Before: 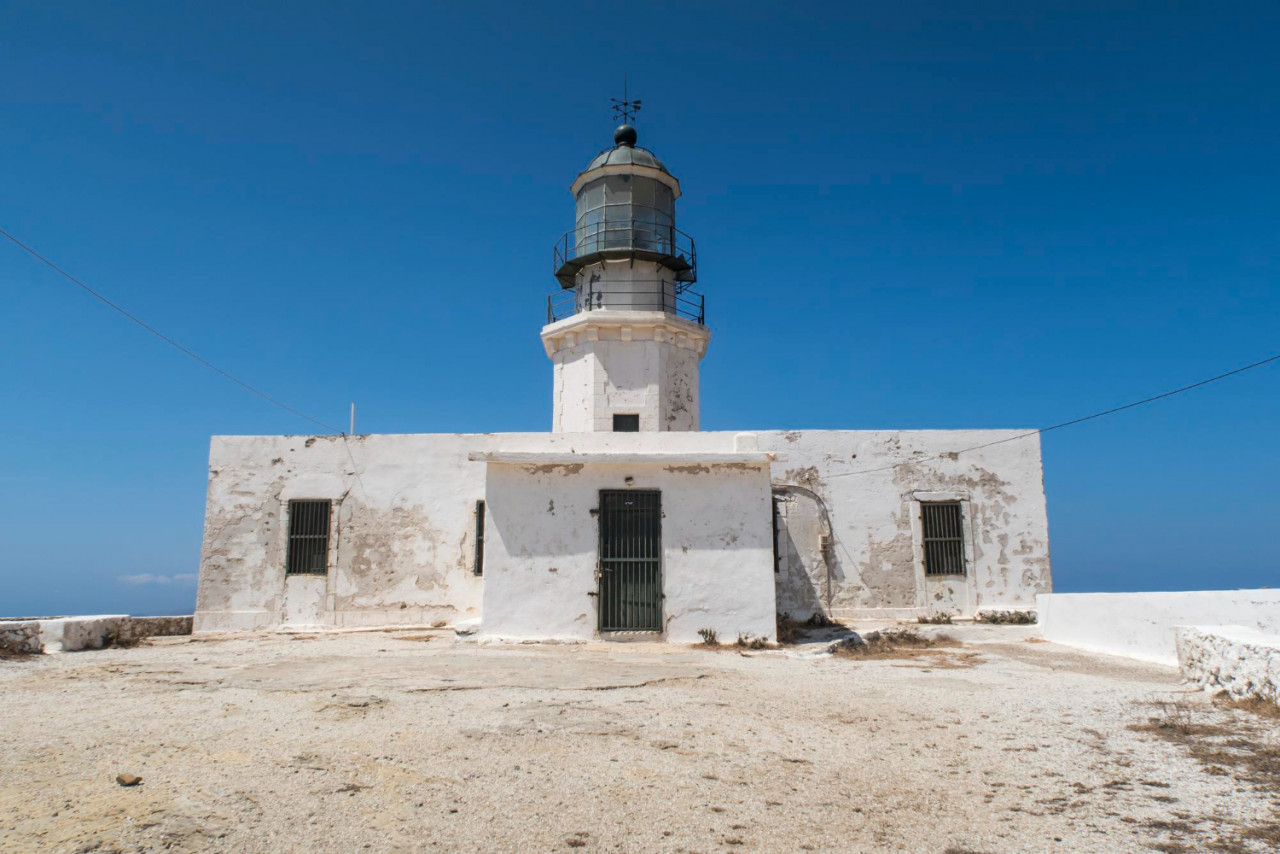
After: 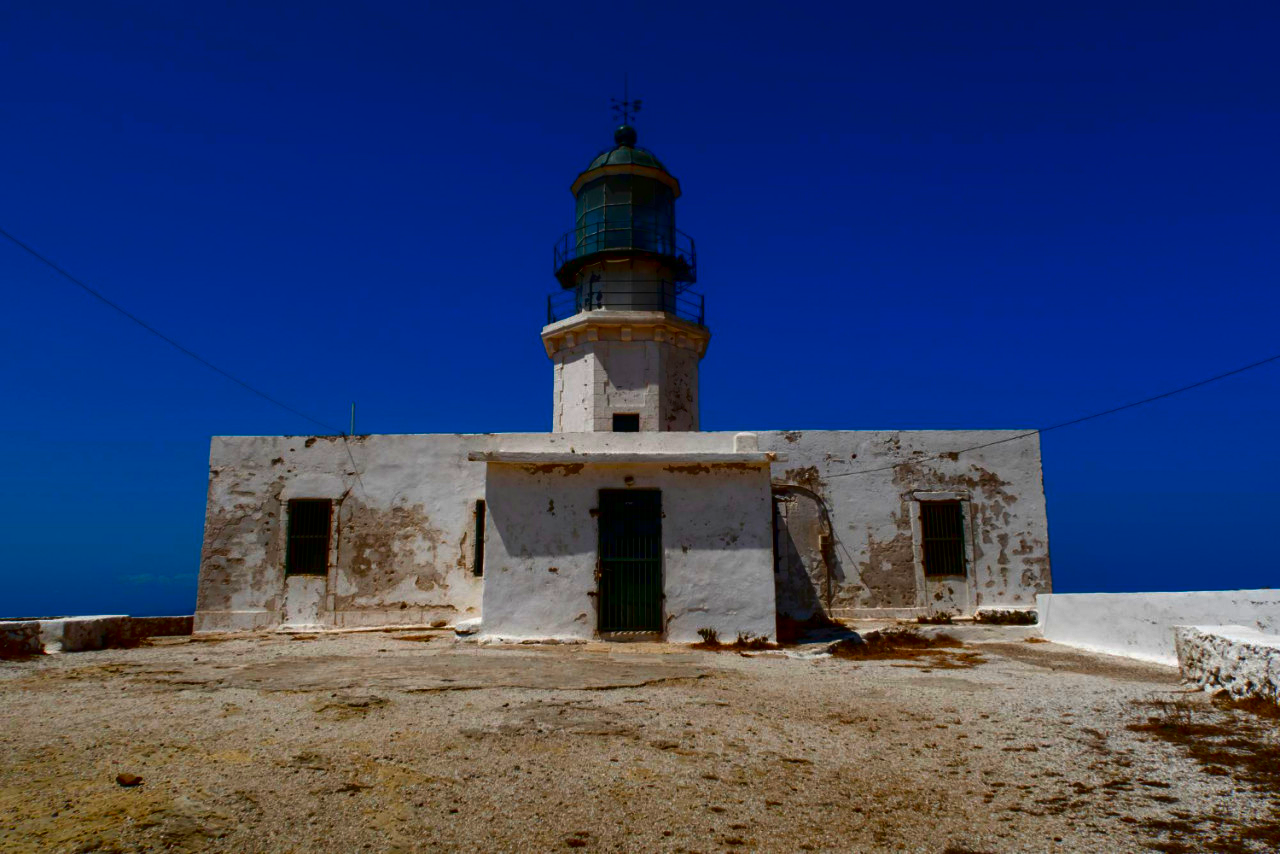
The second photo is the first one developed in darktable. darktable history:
contrast brightness saturation: brightness -0.984, saturation 0.989
